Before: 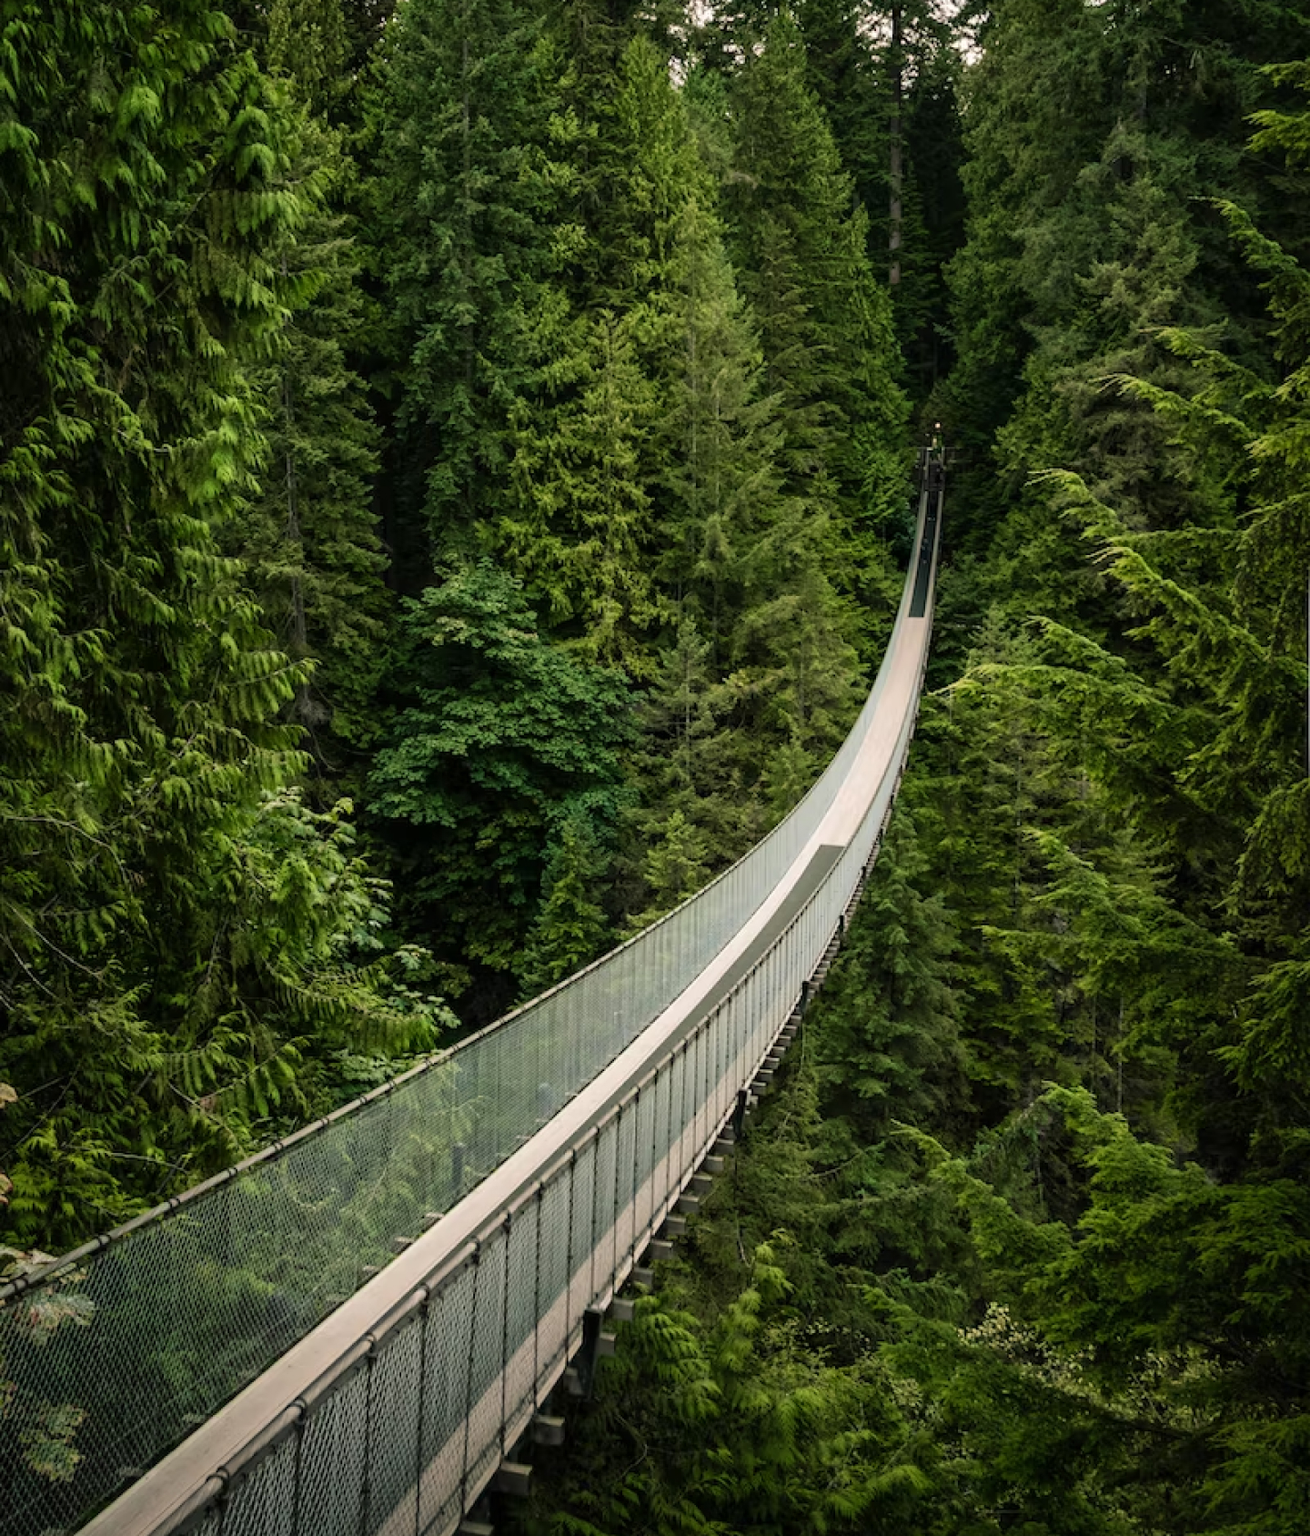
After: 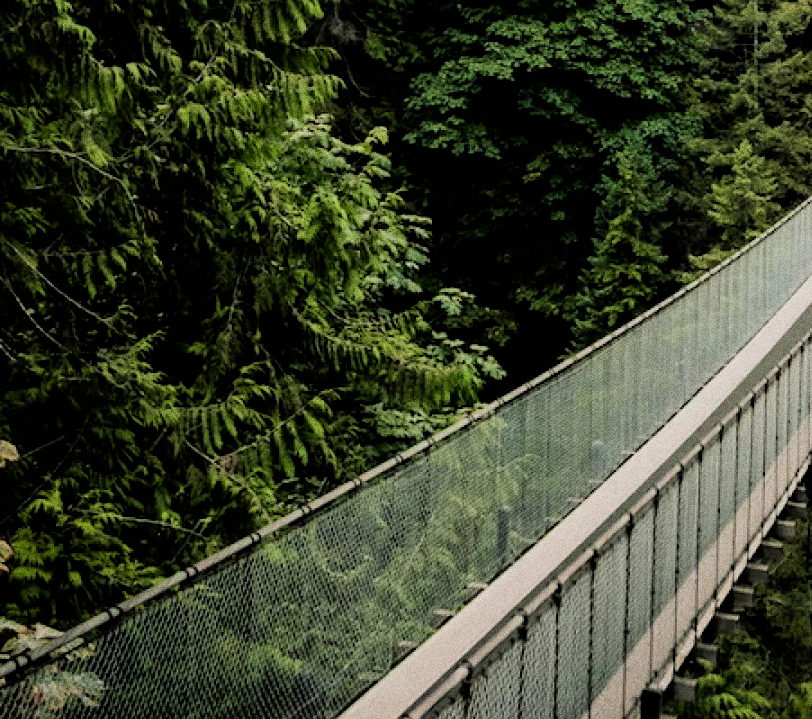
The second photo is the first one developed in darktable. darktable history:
crop: top 44.483%, right 43.593%, bottom 12.892%
filmic rgb: black relative exposure -5 EV, hardness 2.88, contrast 1.2
grain: coarseness 0.09 ISO, strength 40%
